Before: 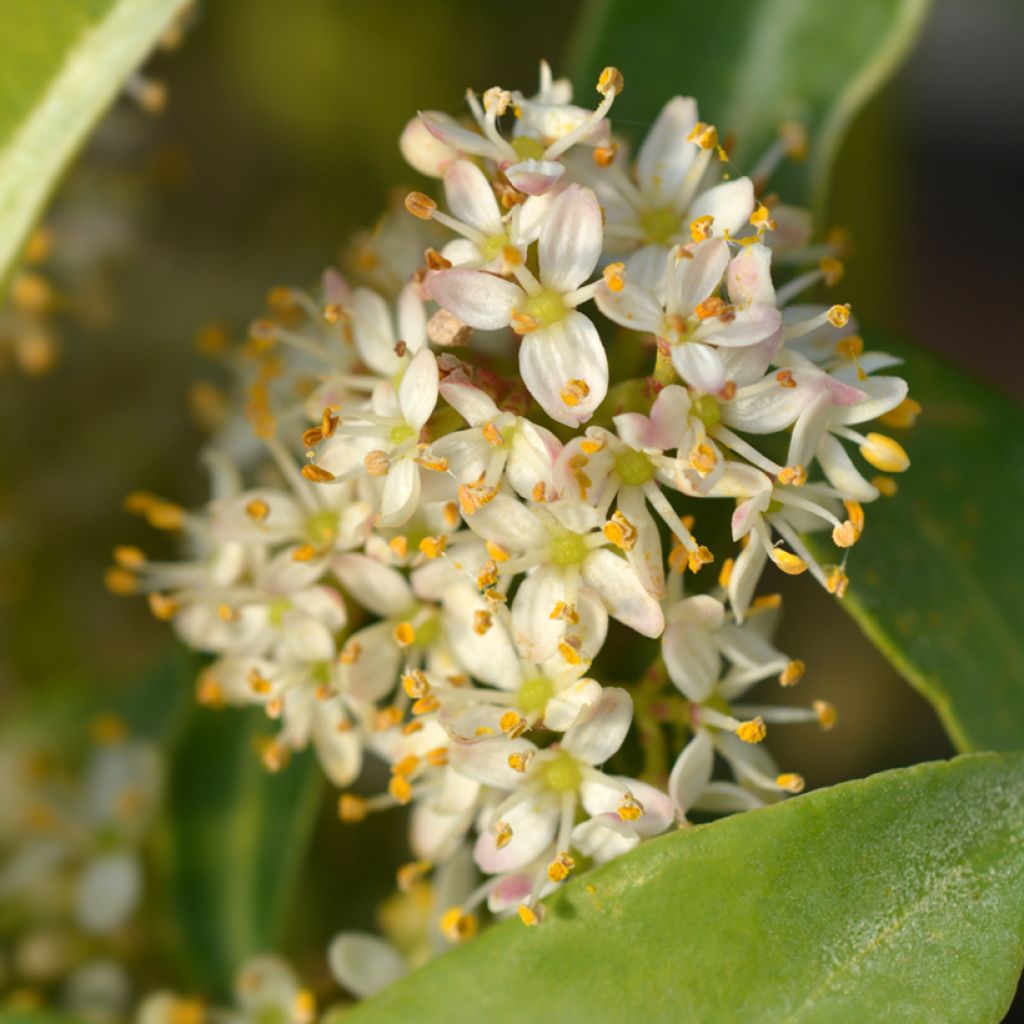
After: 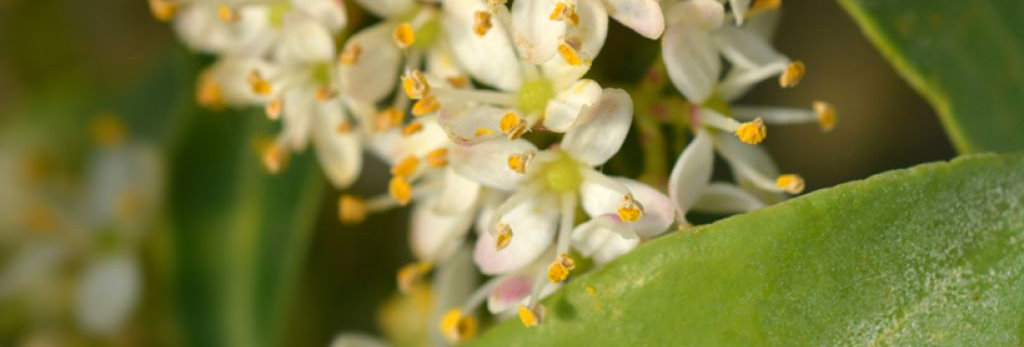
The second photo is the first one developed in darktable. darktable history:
crop and rotate: top 58.537%, bottom 7.568%
